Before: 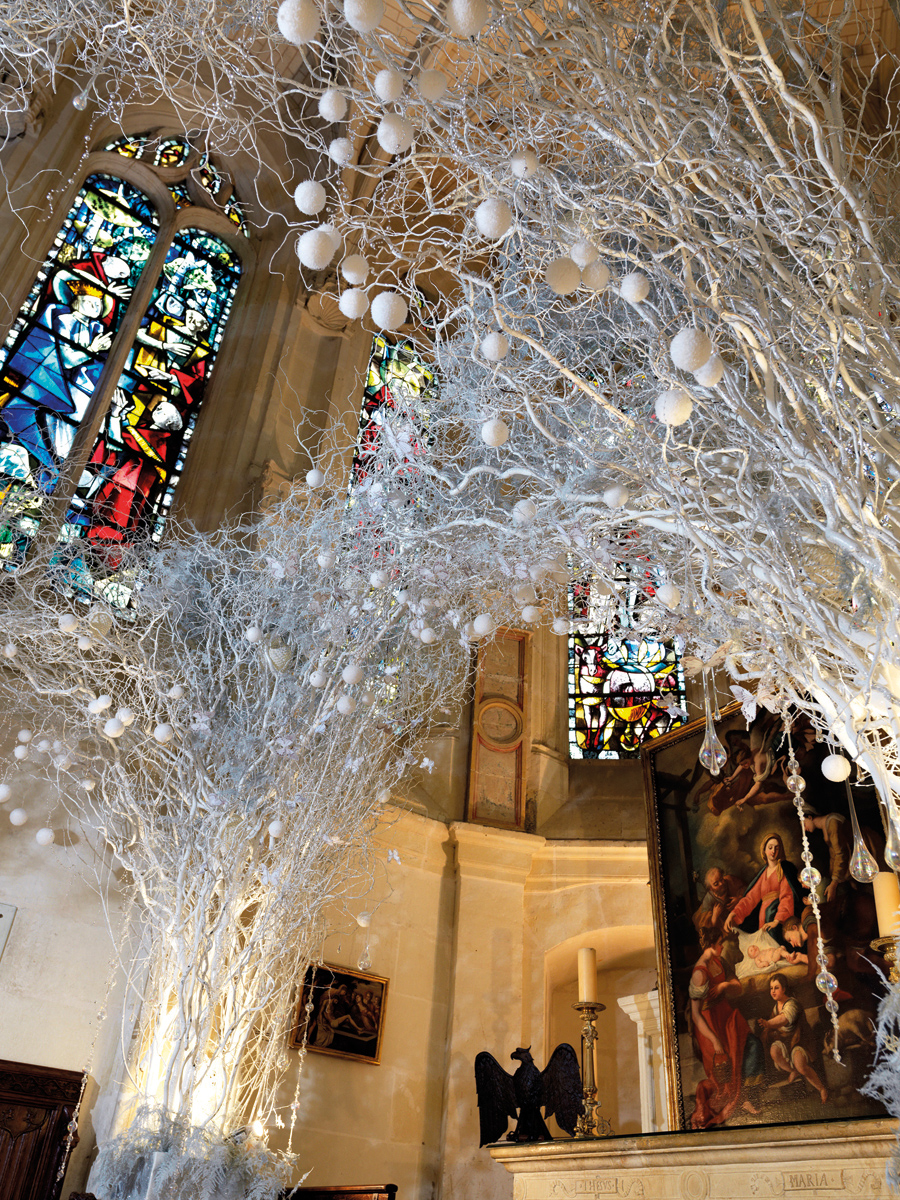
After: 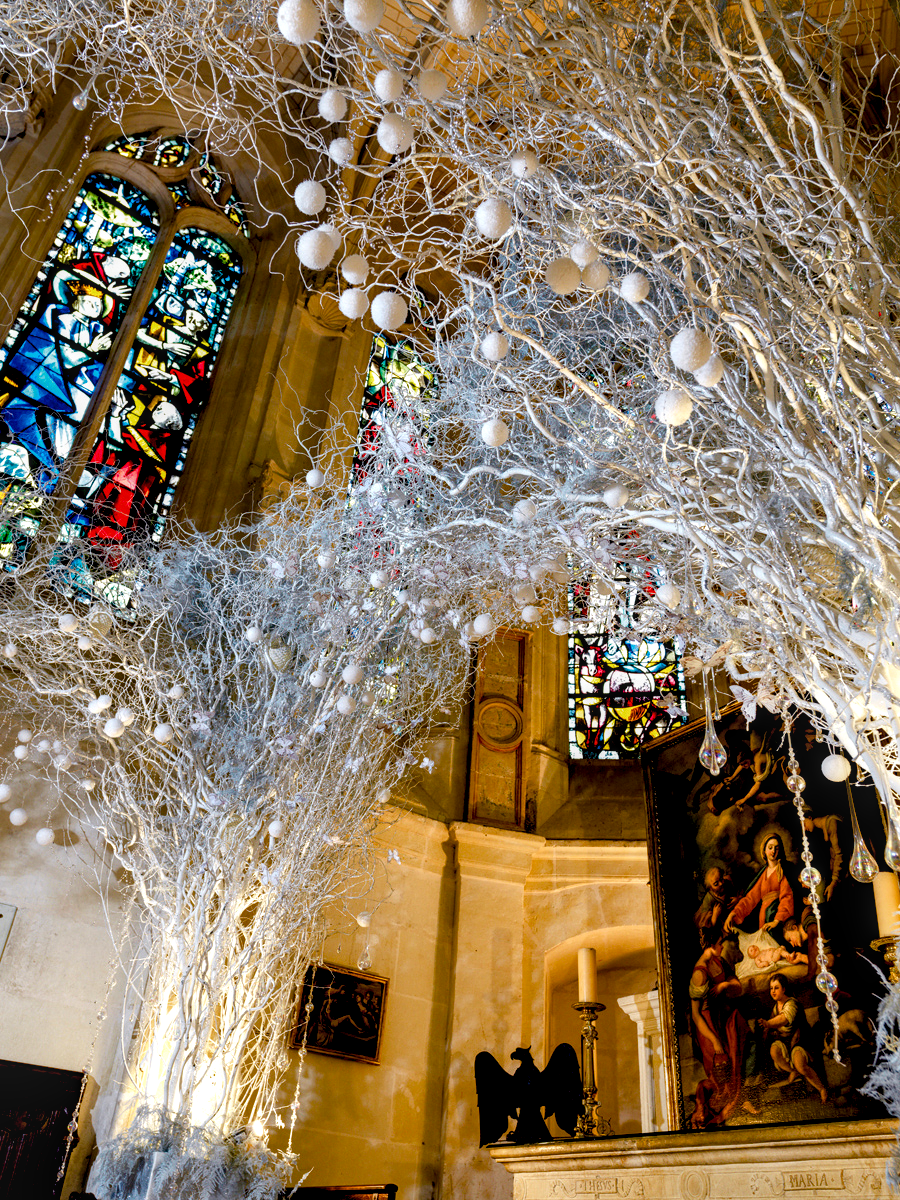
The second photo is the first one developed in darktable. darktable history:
white balance: emerald 1
exposure: black level correction 0.002, exposure -0.1 EV, compensate highlight preservation false
local contrast: detail 130%
color balance rgb: shadows lift › luminance -9.41%, highlights gain › luminance 17.6%, global offset › luminance -1.45%, perceptual saturation grading › highlights -17.77%, perceptual saturation grading › mid-tones 33.1%, perceptual saturation grading › shadows 50.52%, global vibrance 24.22%
